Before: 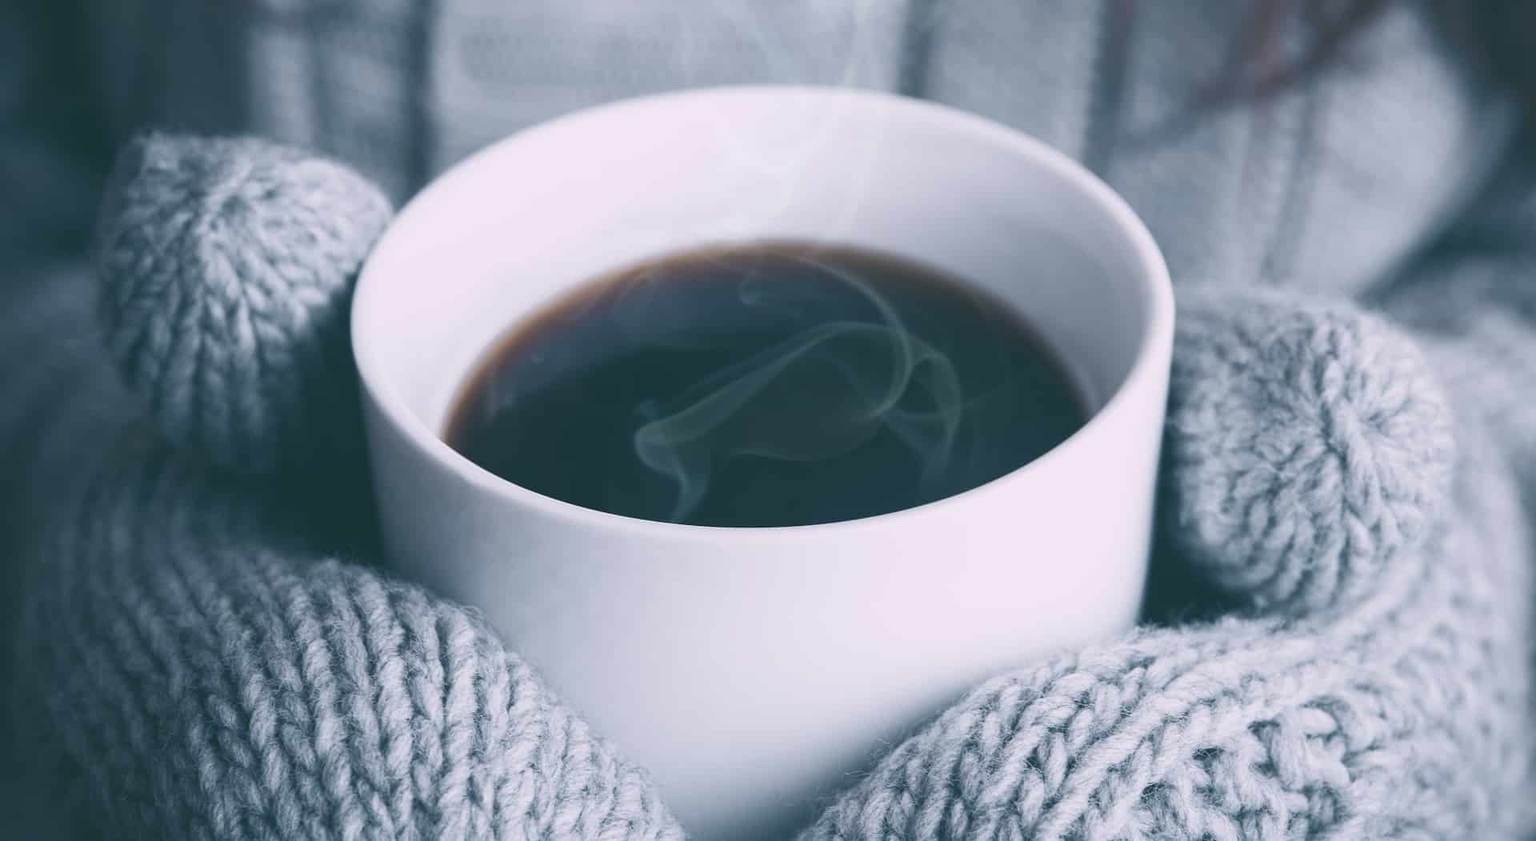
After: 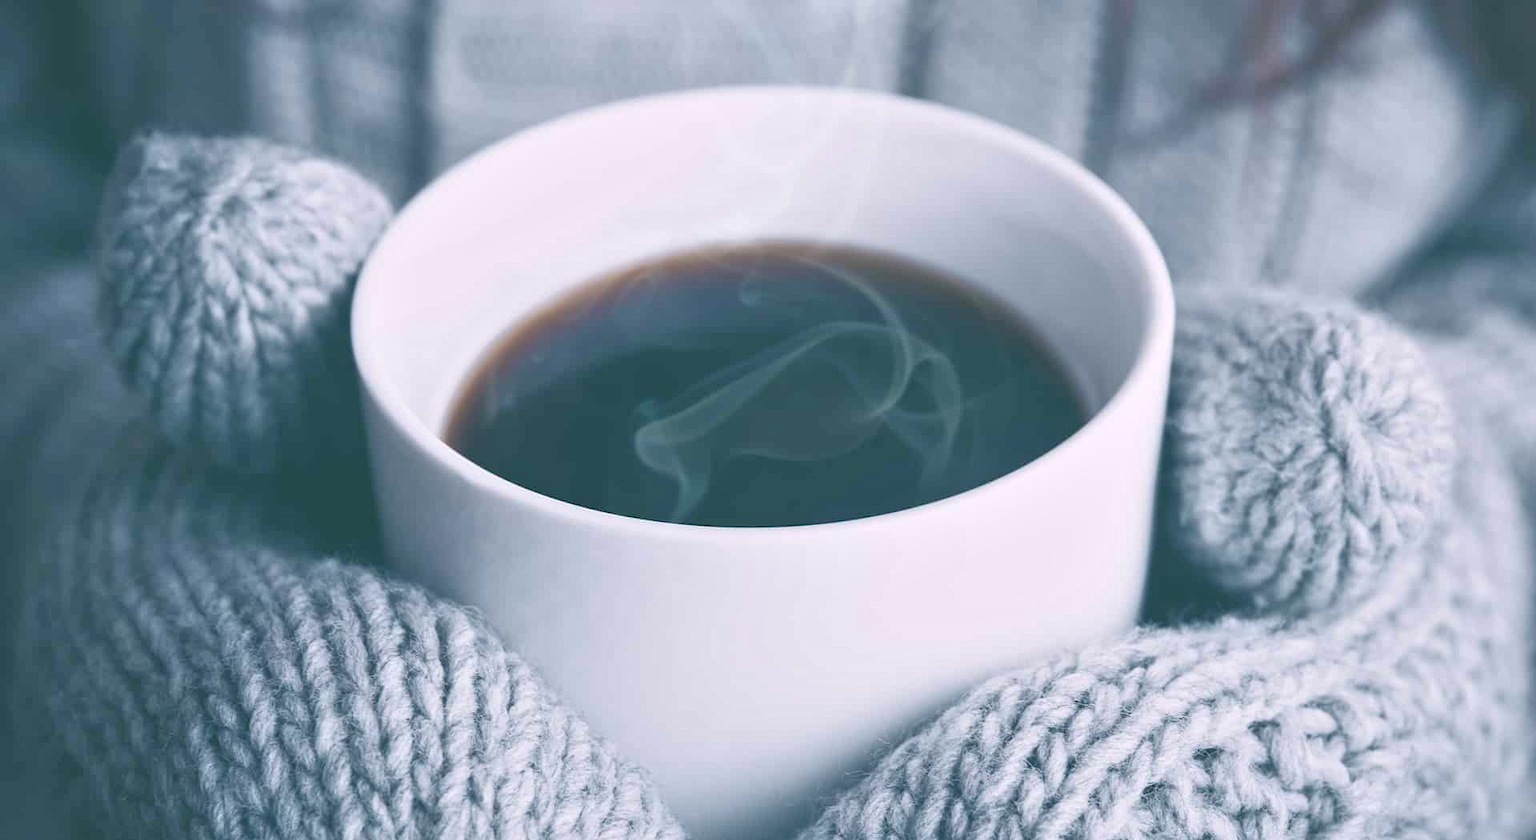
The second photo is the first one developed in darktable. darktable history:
tone equalizer: -8 EV 1.02 EV, -7 EV 1.02 EV, -6 EV 1.01 EV, -5 EV 0.98 EV, -4 EV 0.996 EV, -3 EV 0.768 EV, -2 EV 0.504 EV, -1 EV 0.226 EV, mask exposure compensation -0.513 EV
